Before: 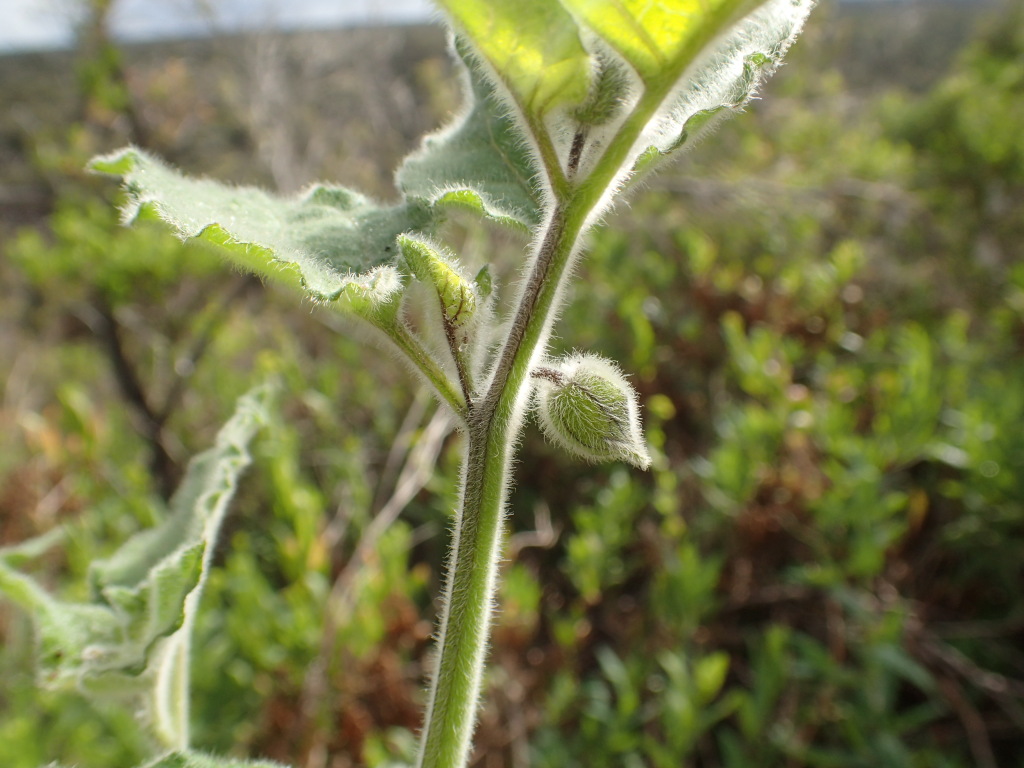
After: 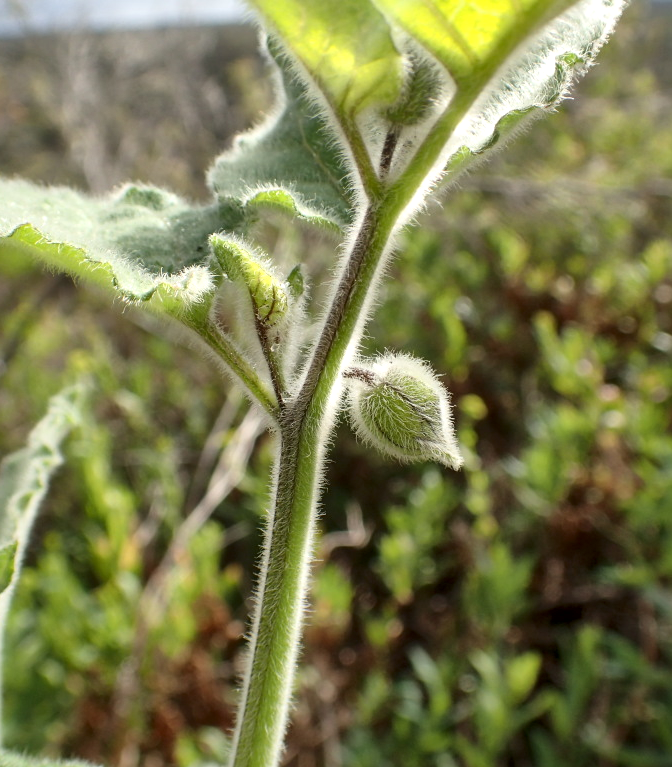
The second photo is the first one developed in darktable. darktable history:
local contrast: mode bilateral grid, contrast 21, coarseness 50, detail 162%, midtone range 0.2
crop and rotate: left 18.449%, right 15.886%
